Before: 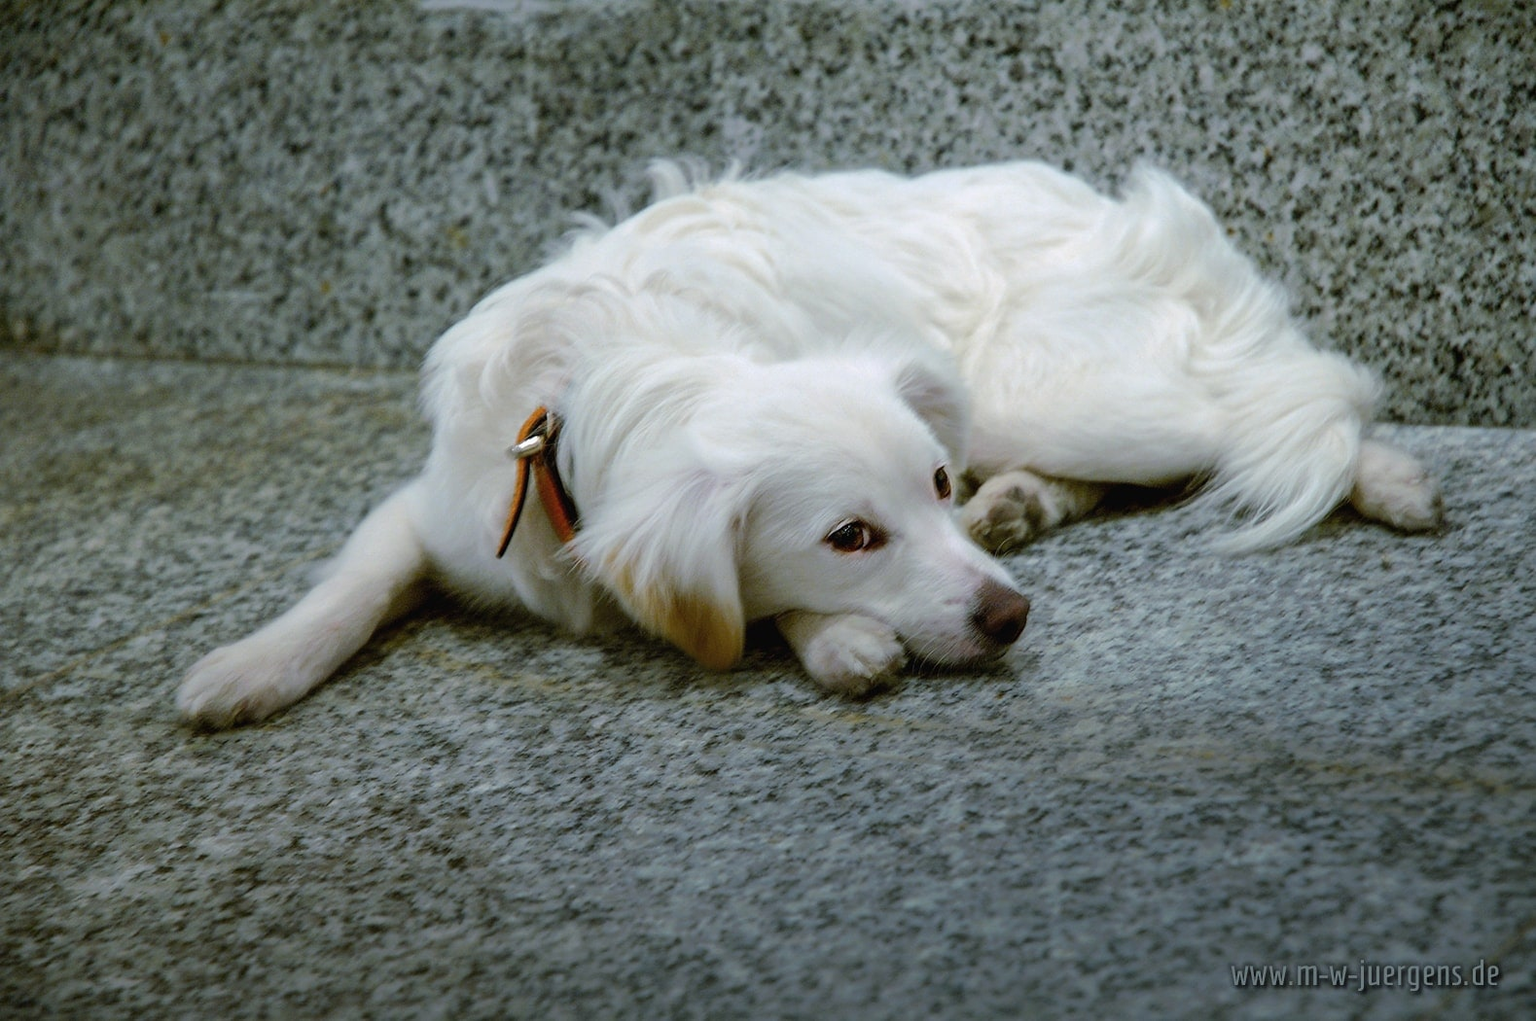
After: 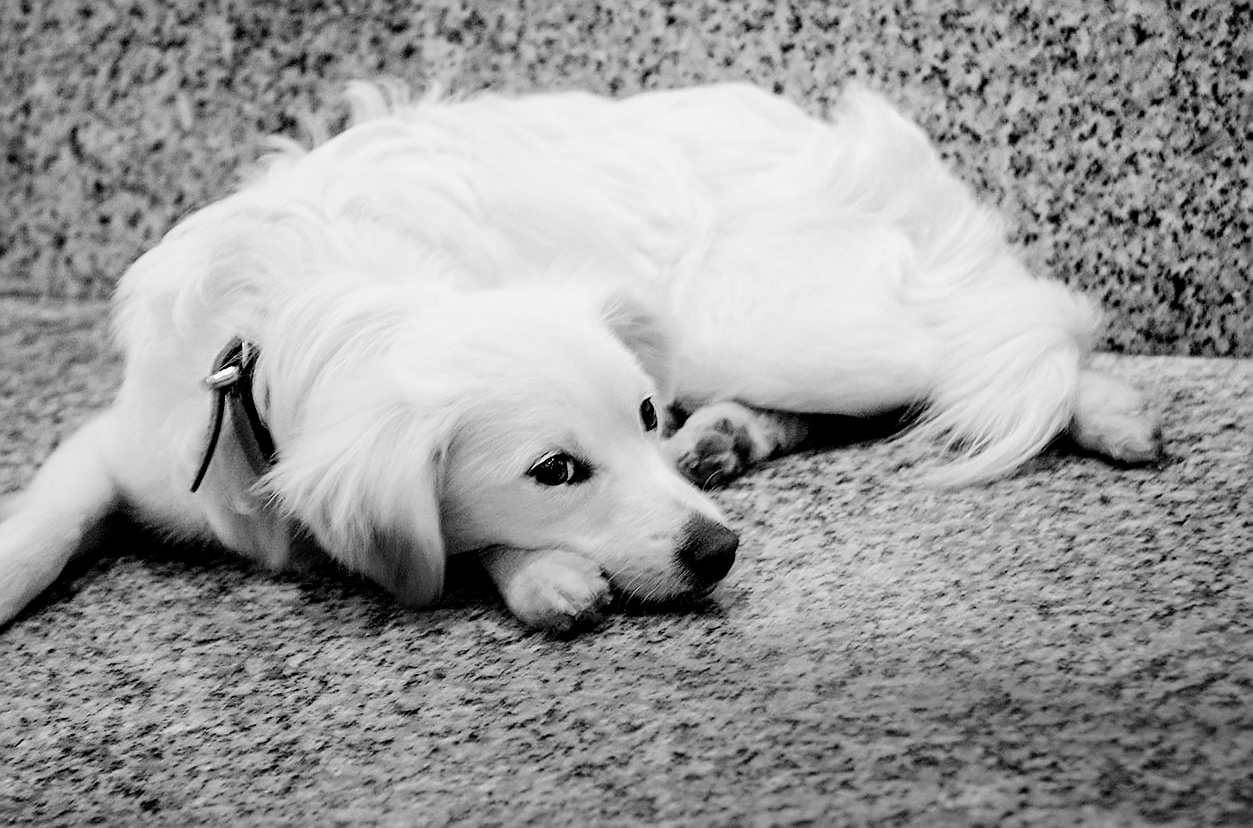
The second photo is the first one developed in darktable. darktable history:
filmic rgb: black relative exposure -5.14 EV, white relative exposure 3.95 EV, hardness 2.89, contrast 1.3, highlights saturation mix -28.86%, preserve chrominance no, color science v4 (2020), contrast in shadows soft, contrast in highlights soft
crop and rotate: left 20.274%, top 7.838%, right 0.341%, bottom 13.286%
color balance rgb: perceptual saturation grading › global saturation 29.403%, global vibrance 20%
color zones: curves: ch0 [(0, 0.613) (0.01, 0.613) (0.245, 0.448) (0.498, 0.529) (0.642, 0.665) (0.879, 0.777) (0.99, 0.613)]; ch1 [(0, 0) (0.143, 0) (0.286, 0) (0.429, 0) (0.571, 0) (0.714, 0) (0.857, 0)]
sharpen: on, module defaults
exposure: black level correction 0, exposure 0.7 EV, compensate exposure bias true, compensate highlight preservation false
